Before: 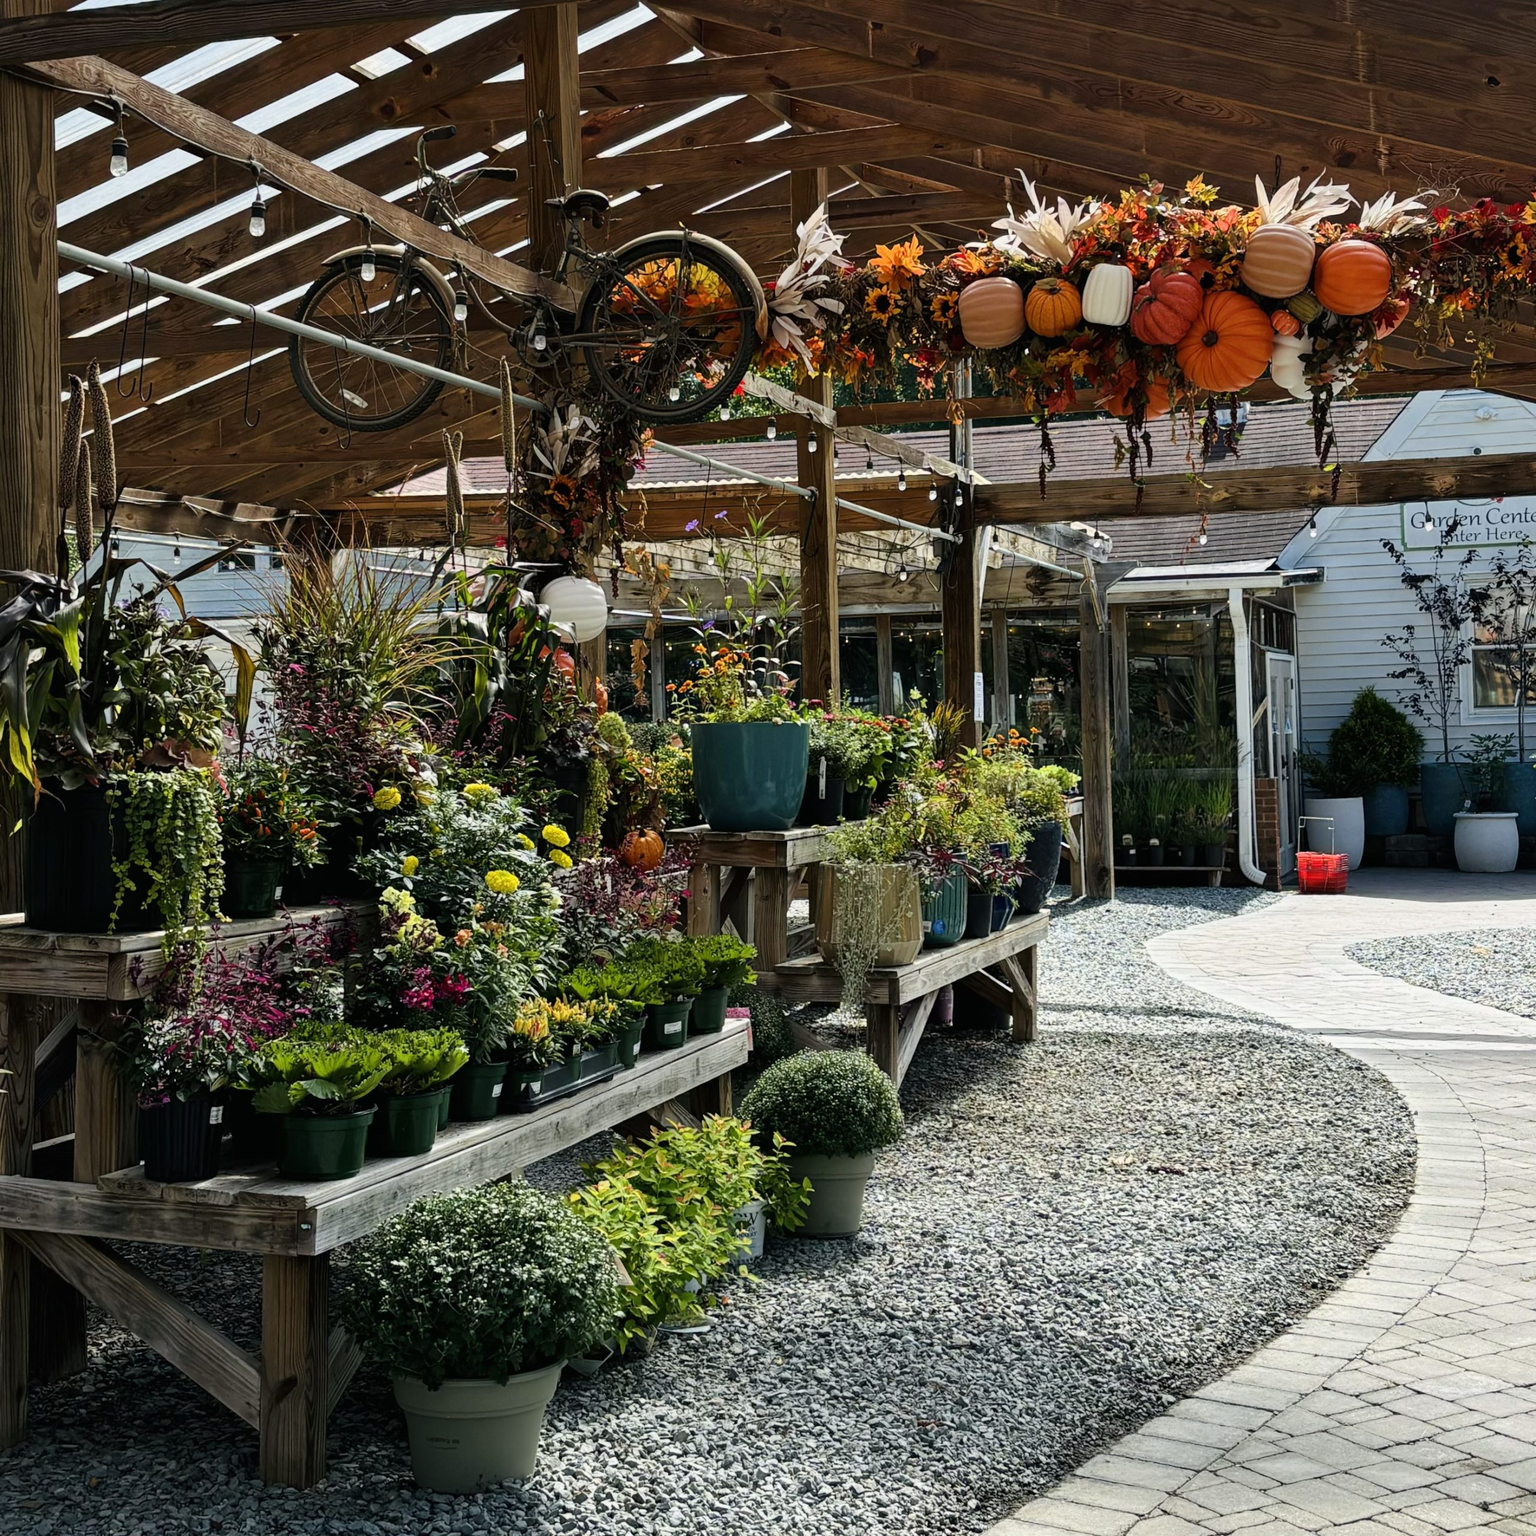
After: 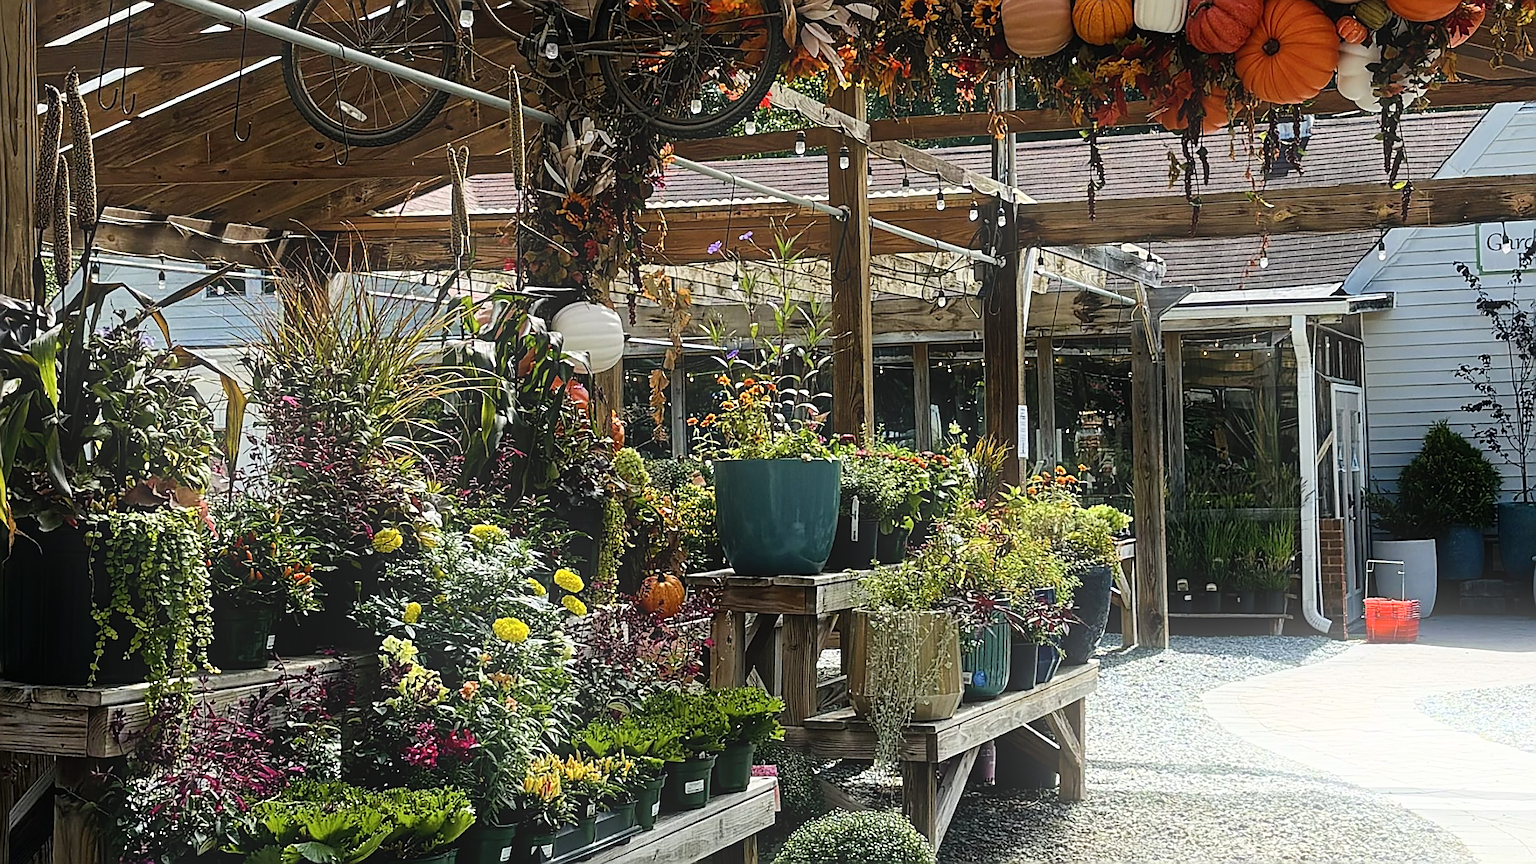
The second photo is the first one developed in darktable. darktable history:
crop: left 1.744%, top 19.225%, right 5.069%, bottom 28.357%
sharpen: radius 1.685, amount 1.294
bloom: on, module defaults
